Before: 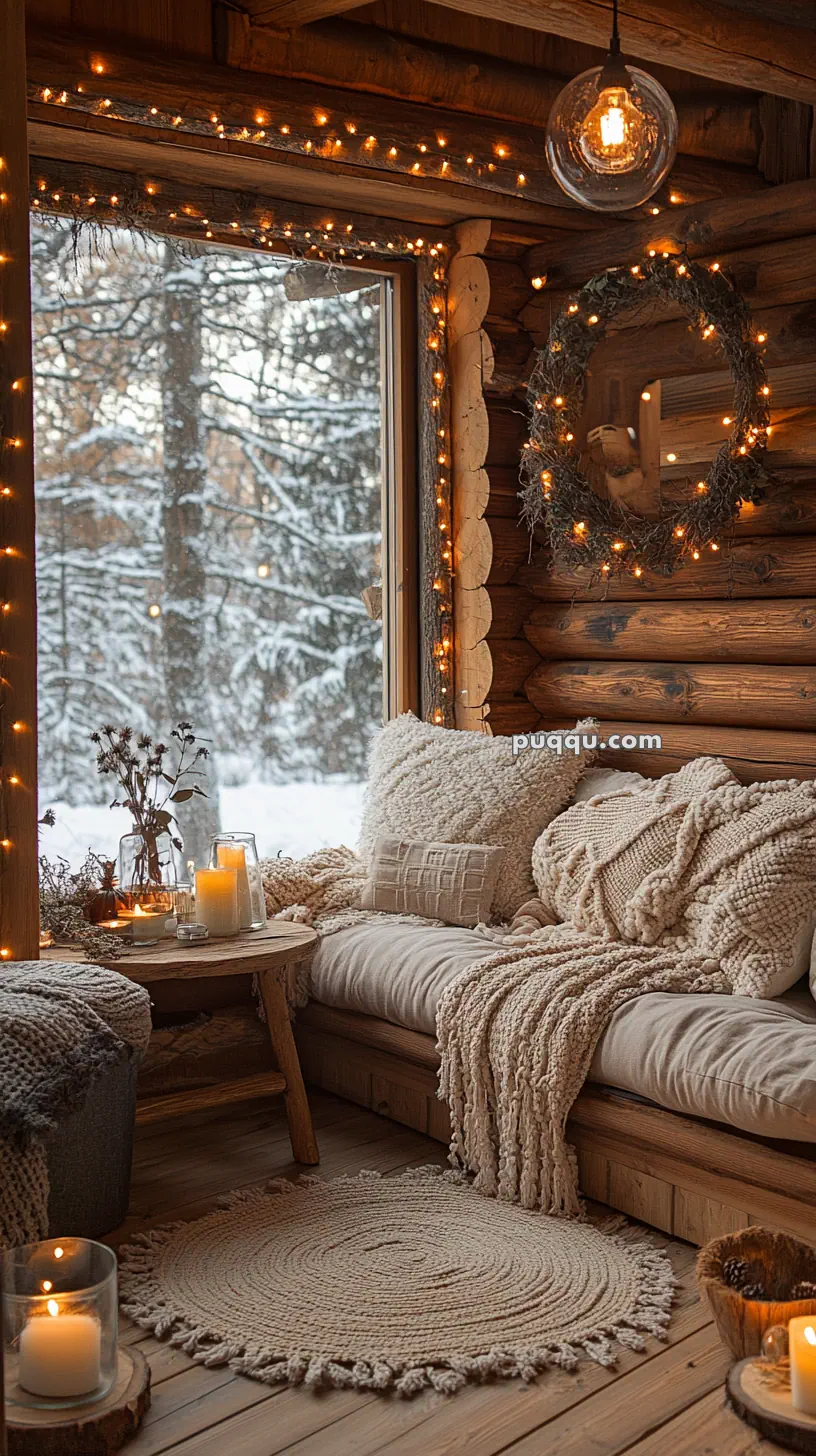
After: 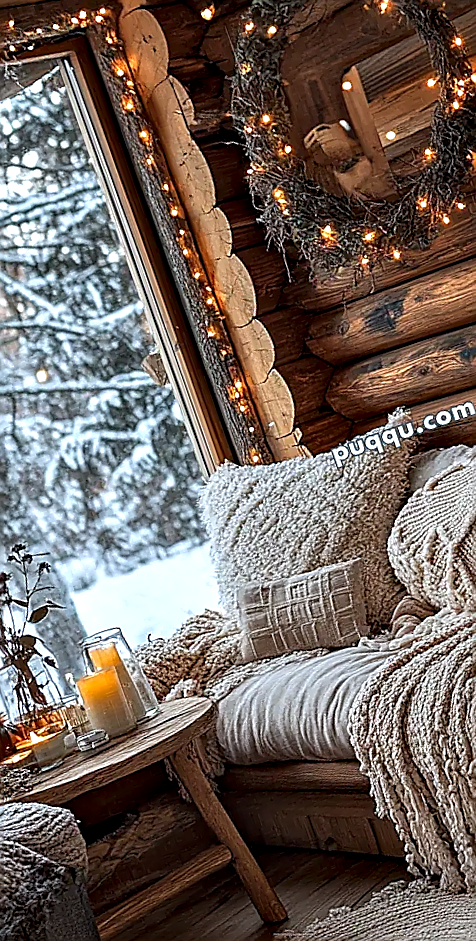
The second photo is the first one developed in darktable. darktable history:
color calibration: gray › normalize channels true, illuminant custom, x 0.368, y 0.373, temperature 4330 K, gamut compression 0.029
sharpen: radius 1.426, amount 1.266, threshold 0.801
crop and rotate: angle 19.05°, left 6.957%, right 3.773%, bottom 1.177%
contrast equalizer: y [[0.6 ×6], [0.55 ×6], [0 ×6], [0 ×6], [0 ×6]]
local contrast: on, module defaults
